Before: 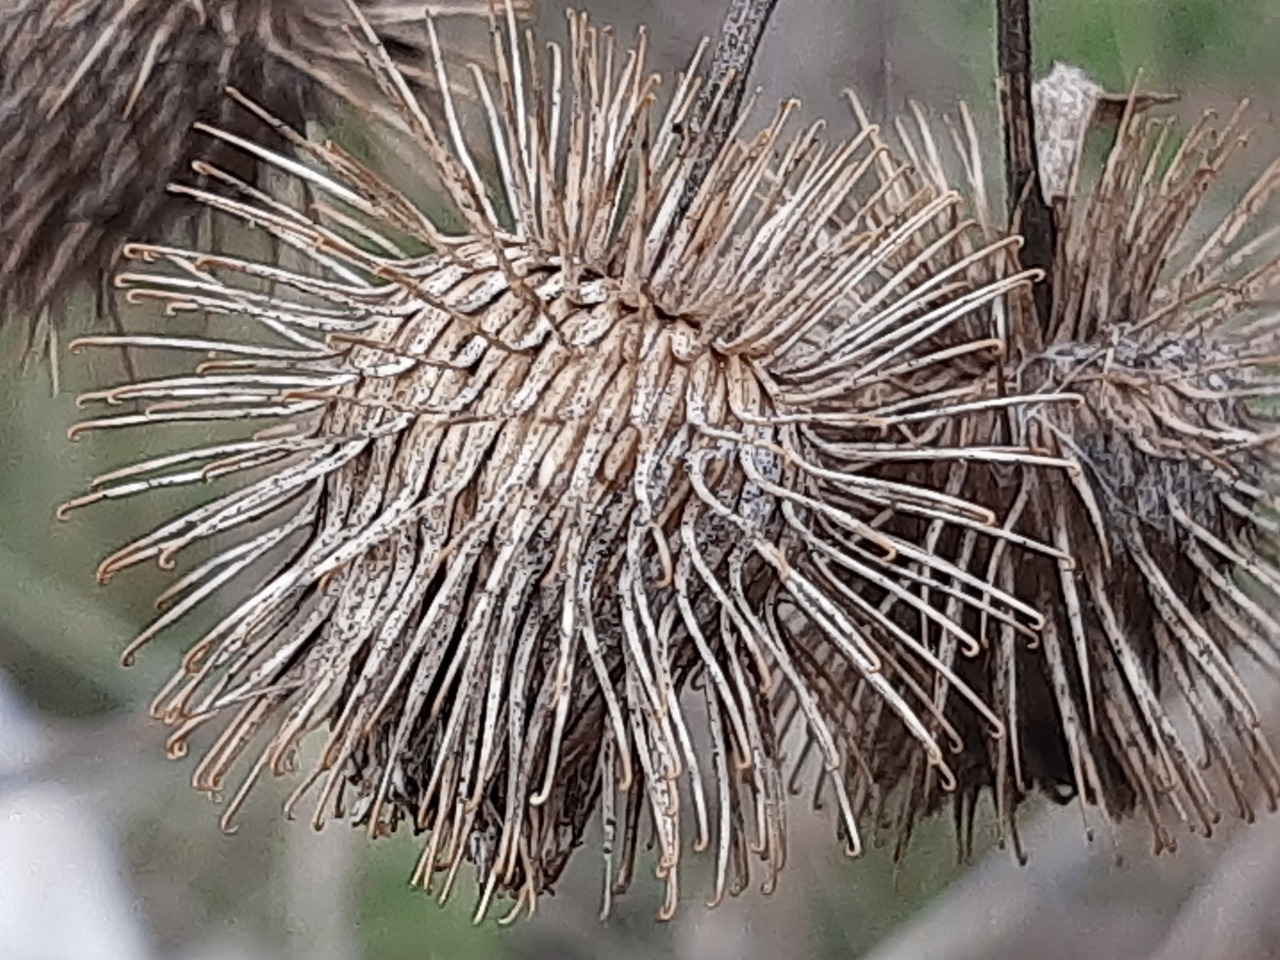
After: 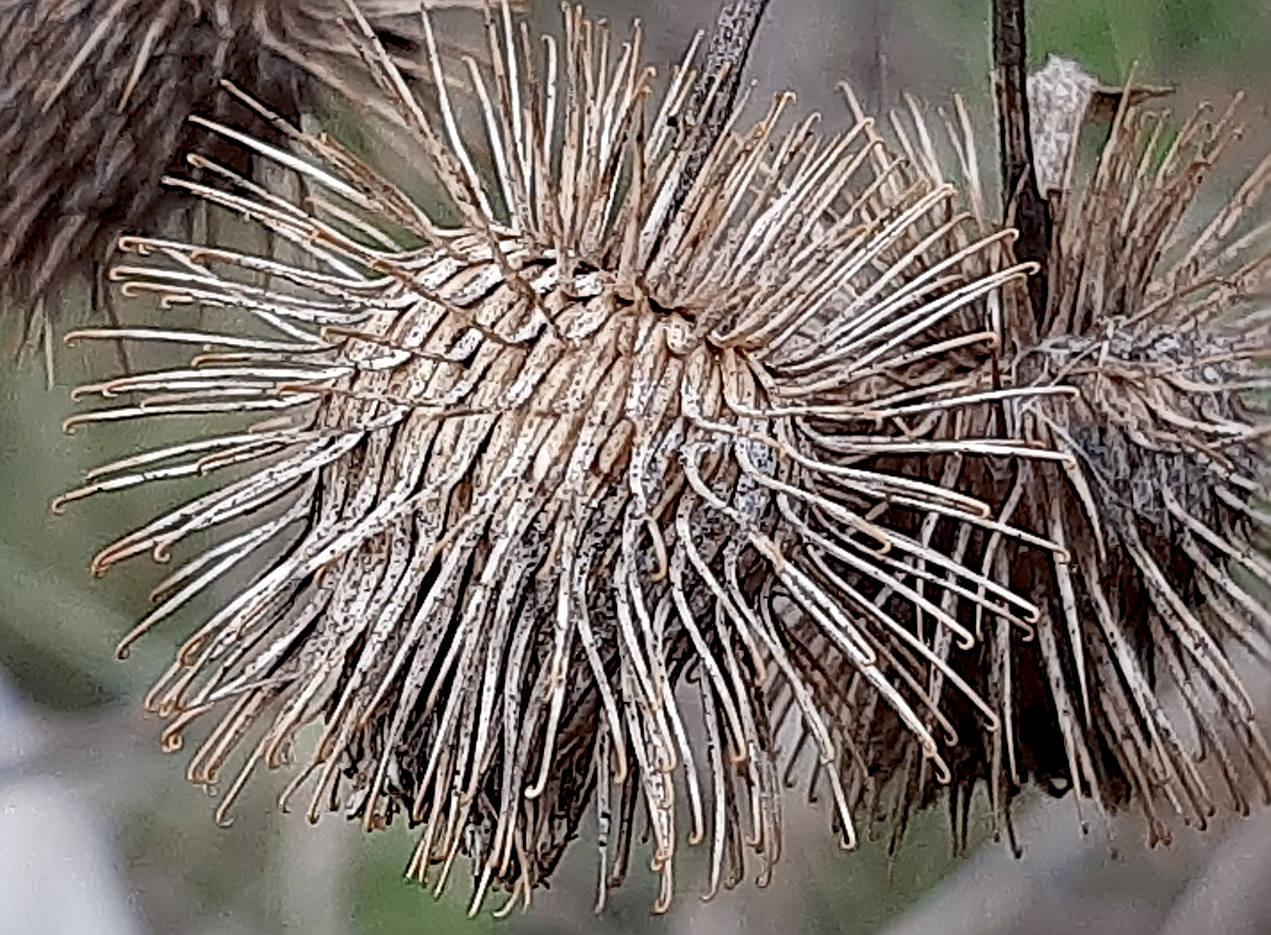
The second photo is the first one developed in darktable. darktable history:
vignetting: fall-off radius 60.29%, brightness -0.238, saturation 0.144, automatic ratio true, unbound false
crop: left 0.434%, top 0.75%, right 0.218%, bottom 0.903%
exposure: black level correction 0.01, exposure 0.017 EV, compensate highlight preservation false
sharpen: radius 1.95
